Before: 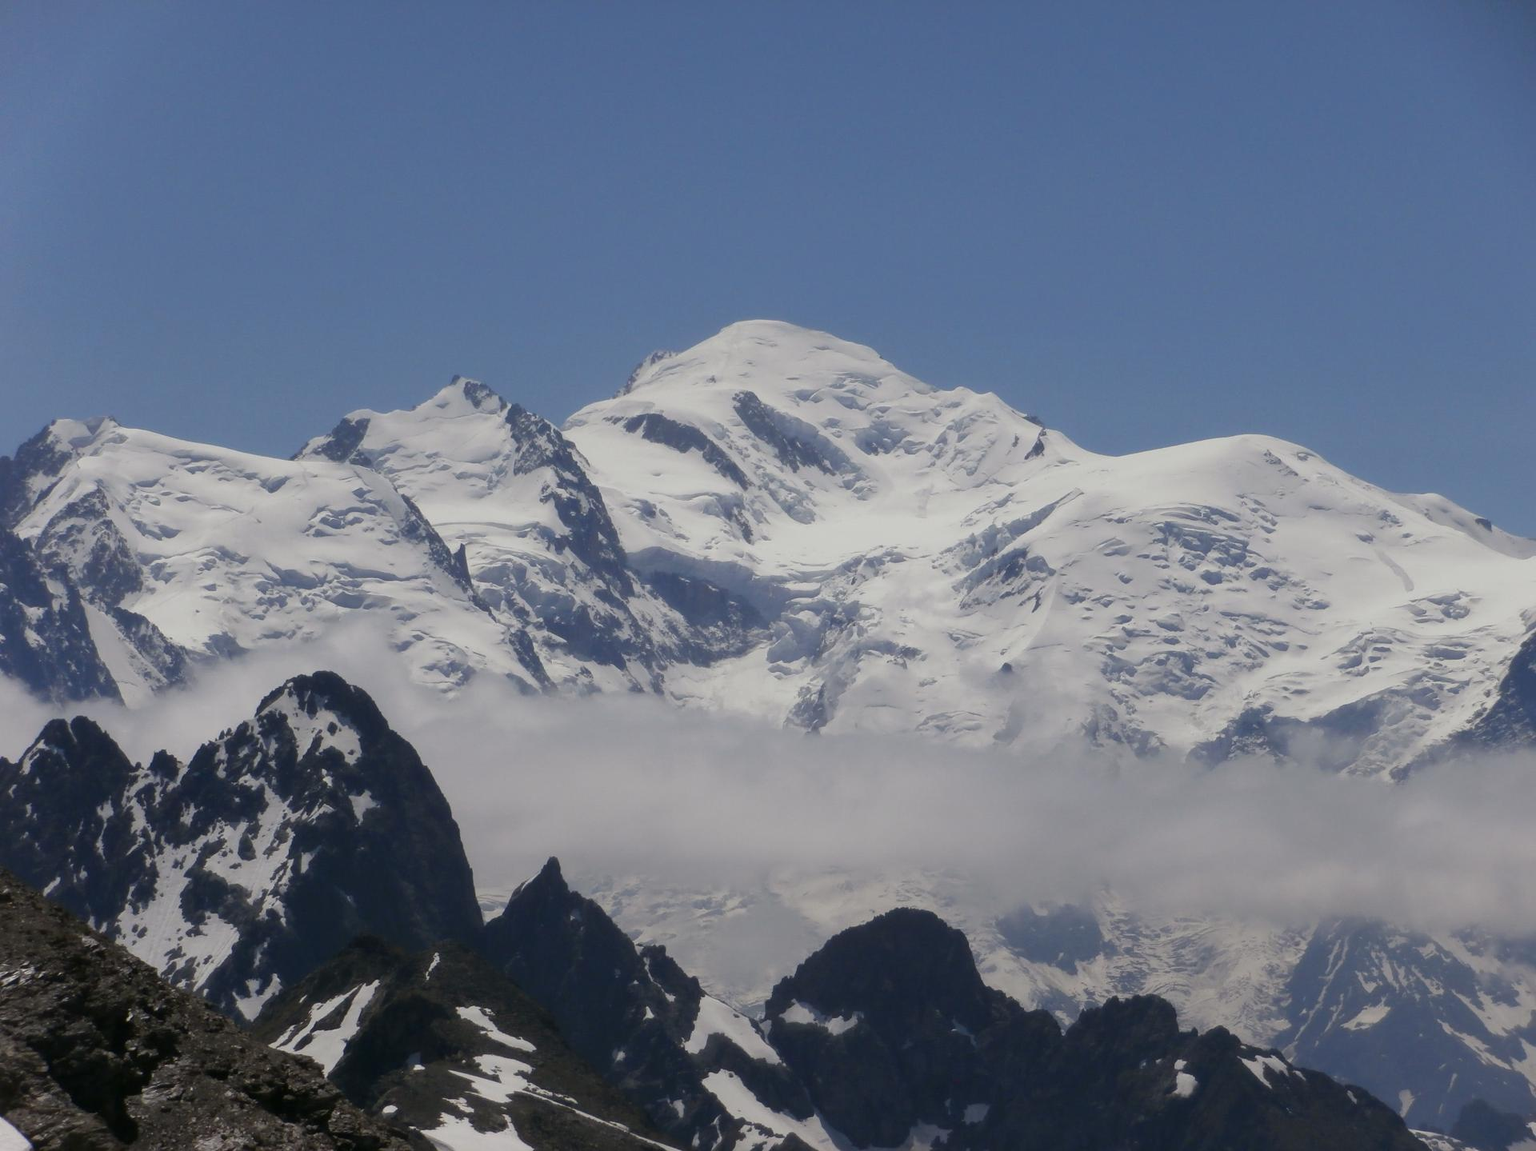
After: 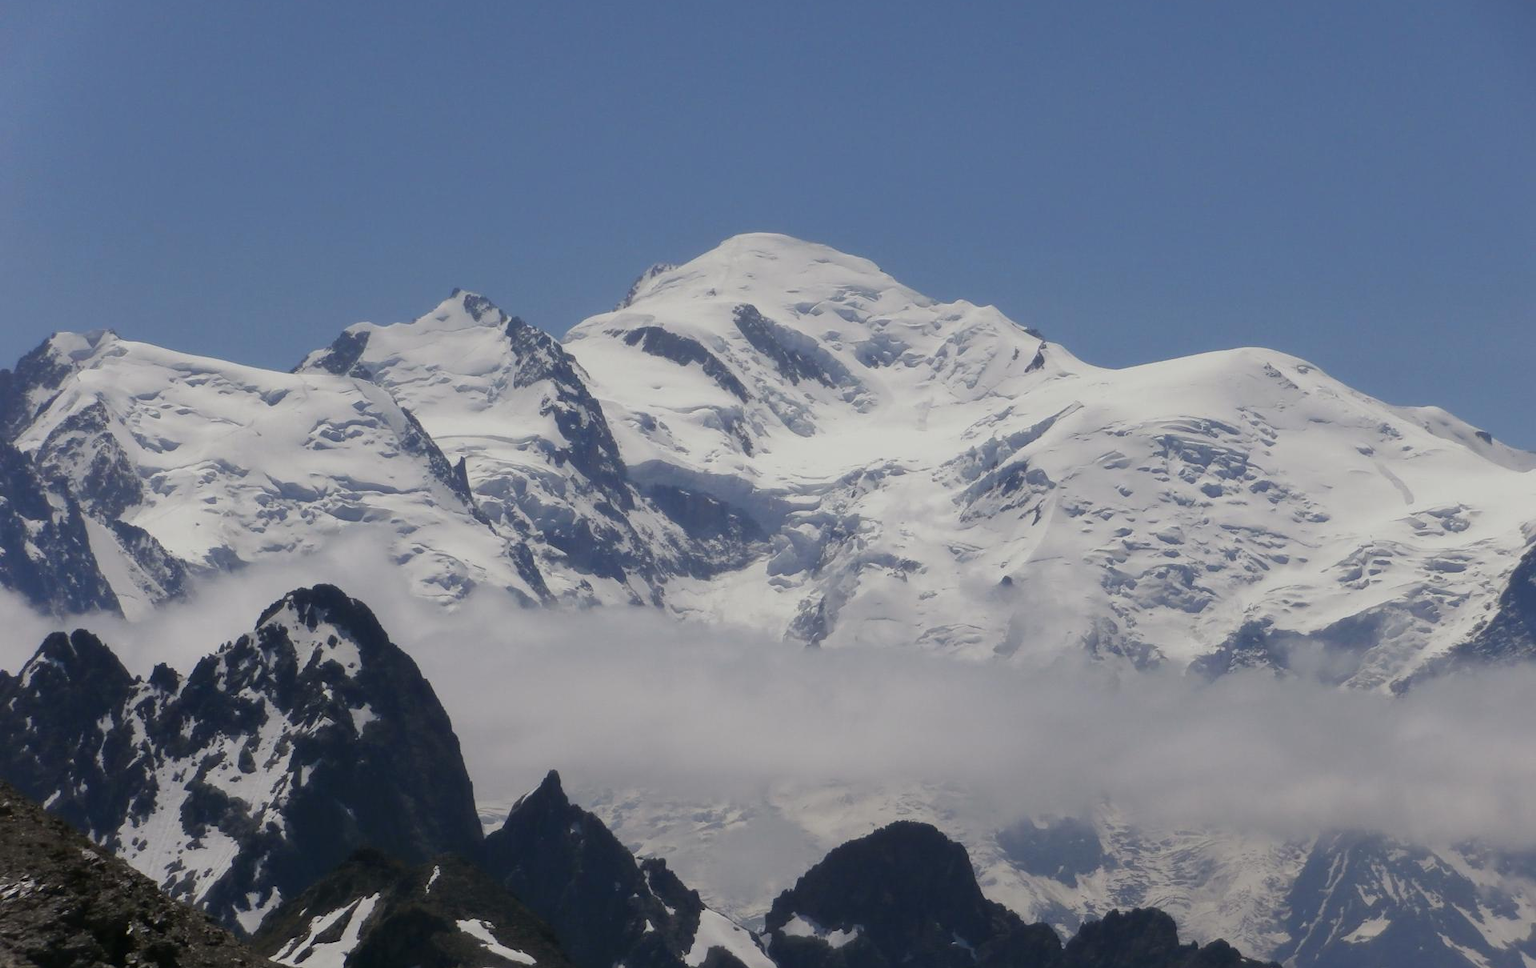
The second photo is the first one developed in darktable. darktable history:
crop: top 7.594%, bottom 8.211%
